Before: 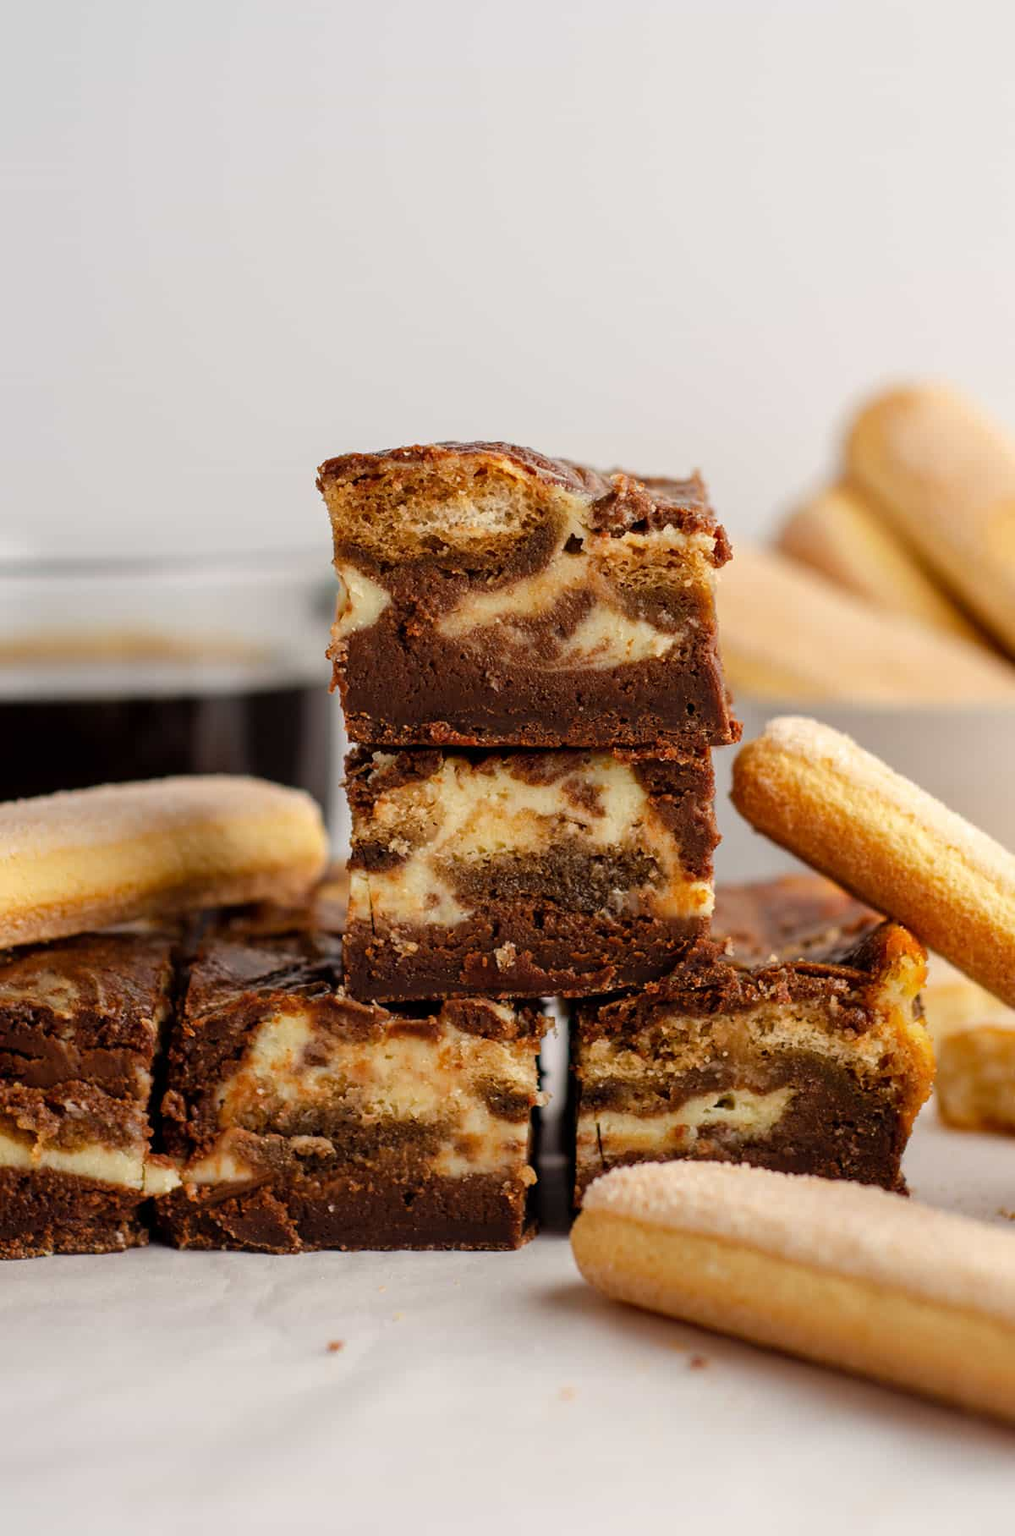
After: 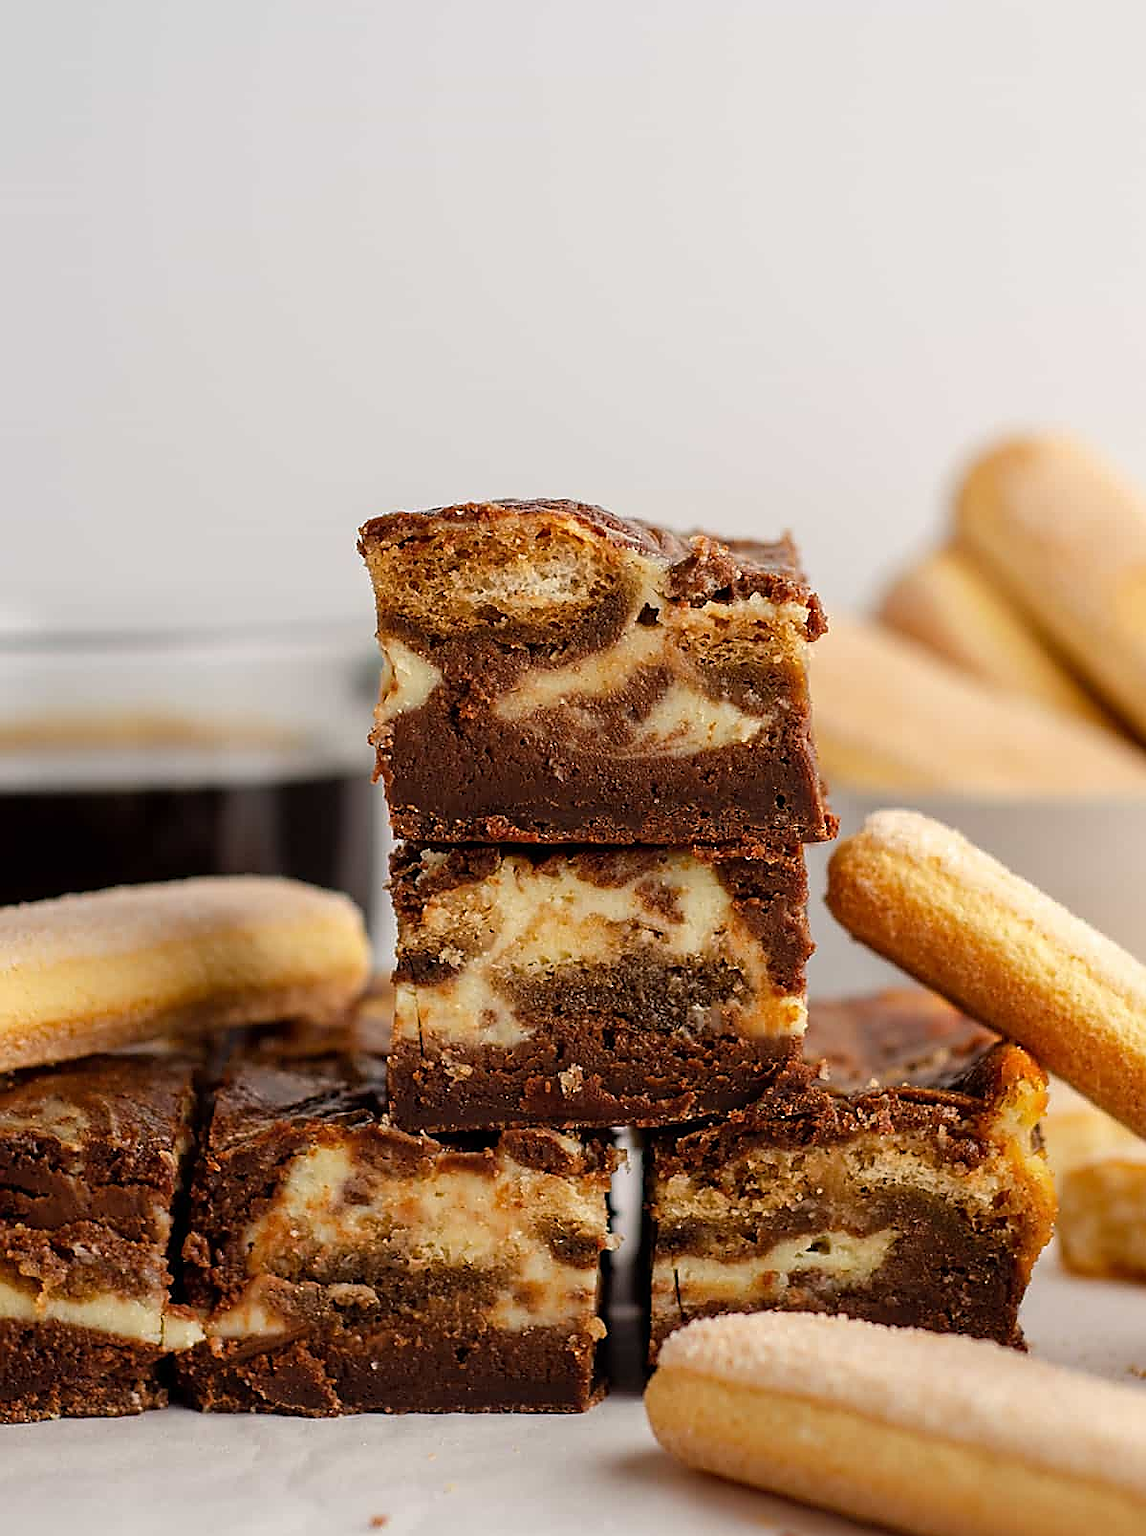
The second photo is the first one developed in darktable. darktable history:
crop and rotate: top 0%, bottom 11.481%
sharpen: radius 1.419, amount 1.267, threshold 0.78
